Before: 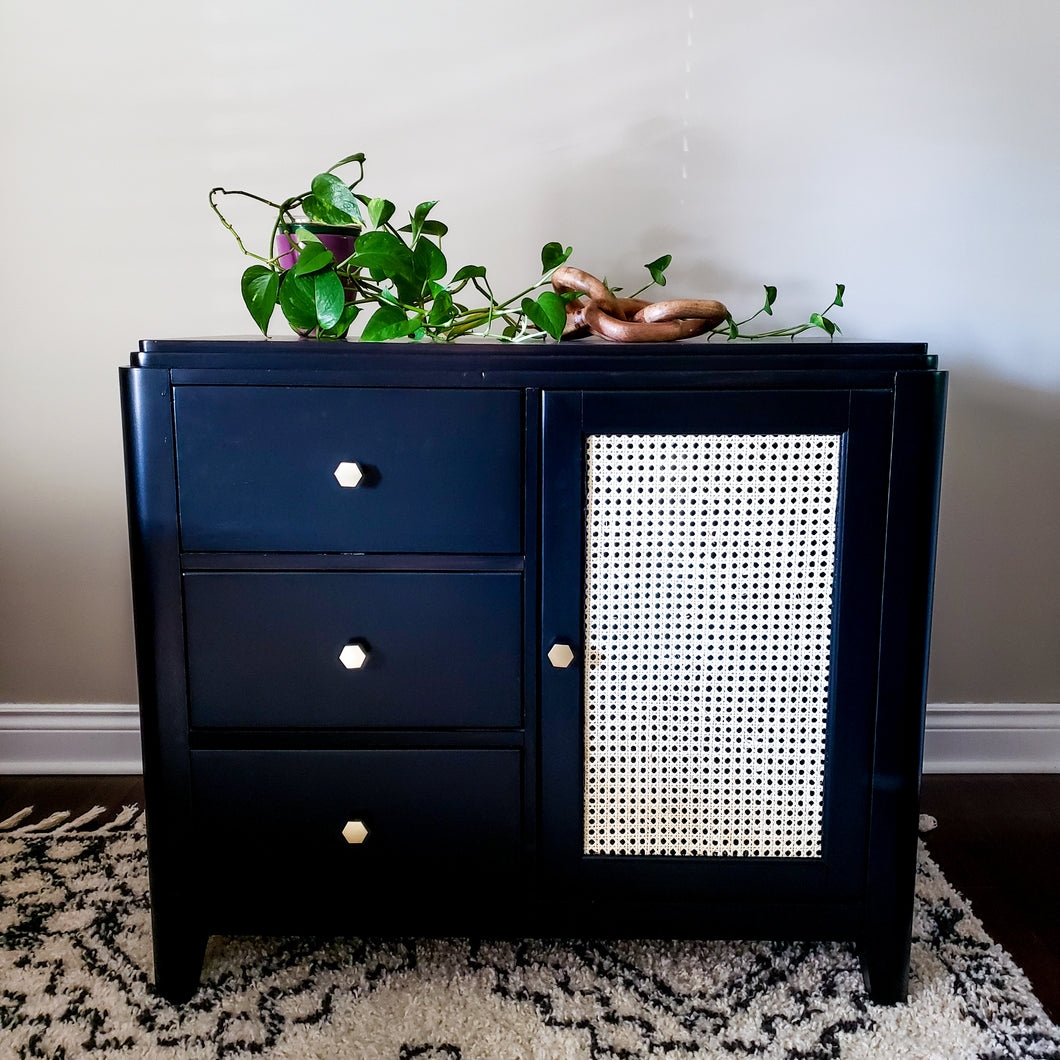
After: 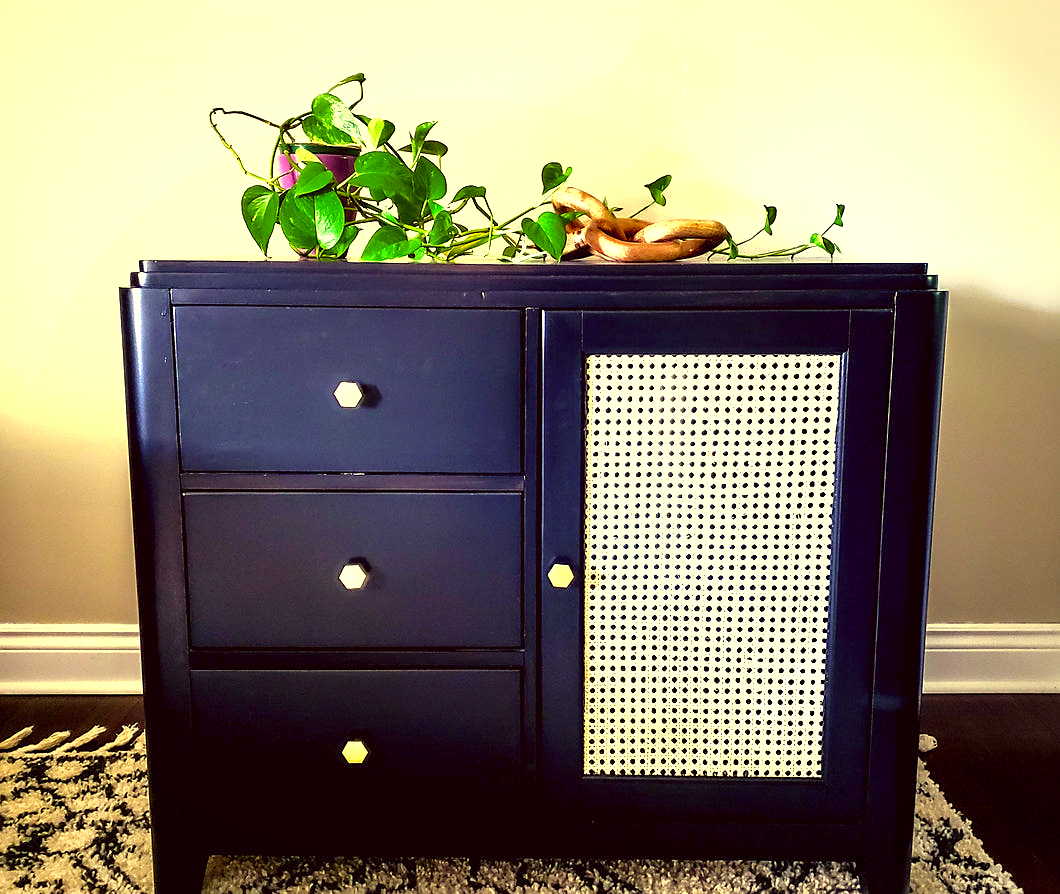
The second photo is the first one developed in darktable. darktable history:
shadows and highlights: shadows -20.31, white point adjustment -2.06, highlights -35.15
sharpen: radius 1.445, amount 0.403, threshold 1.615
crop: top 7.559%, bottom 8.086%
vignetting: fall-off radius 60.15%, brightness -0.319, saturation -0.054, center (-0.148, 0.019), automatic ratio true, unbound false
exposure: black level correction 0, exposure 1.595 EV, compensate highlight preservation false
color correction: highlights a* -0.608, highlights b* 39.65, shadows a* 9.38, shadows b* -0.354
